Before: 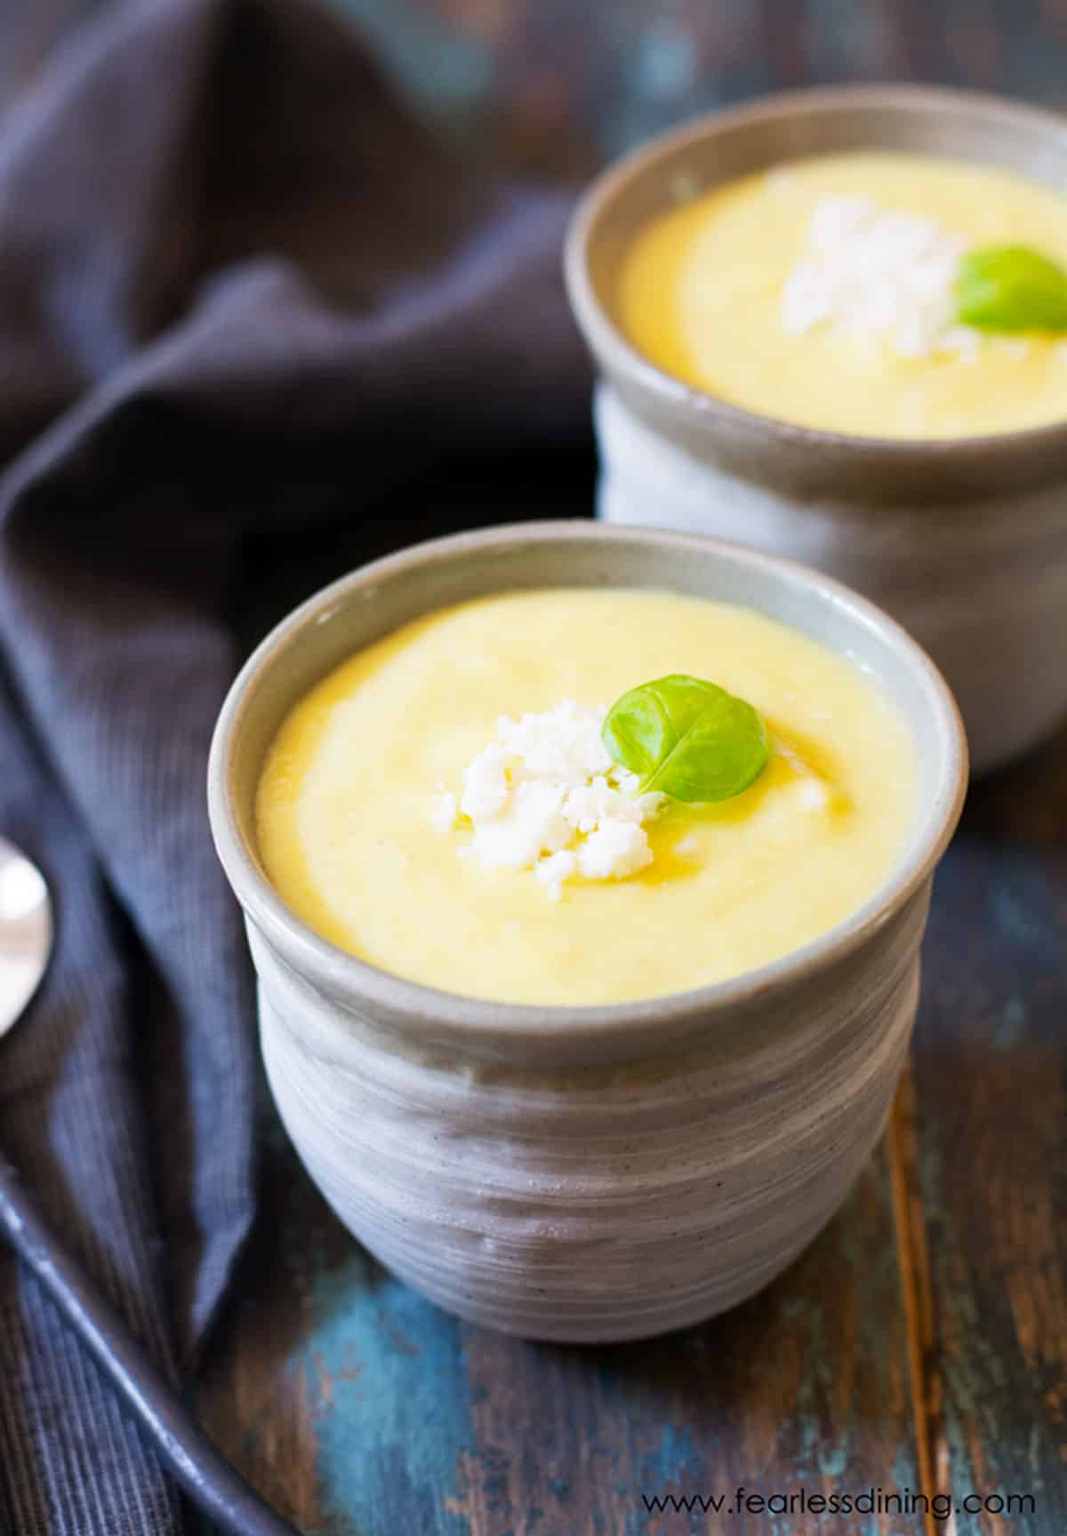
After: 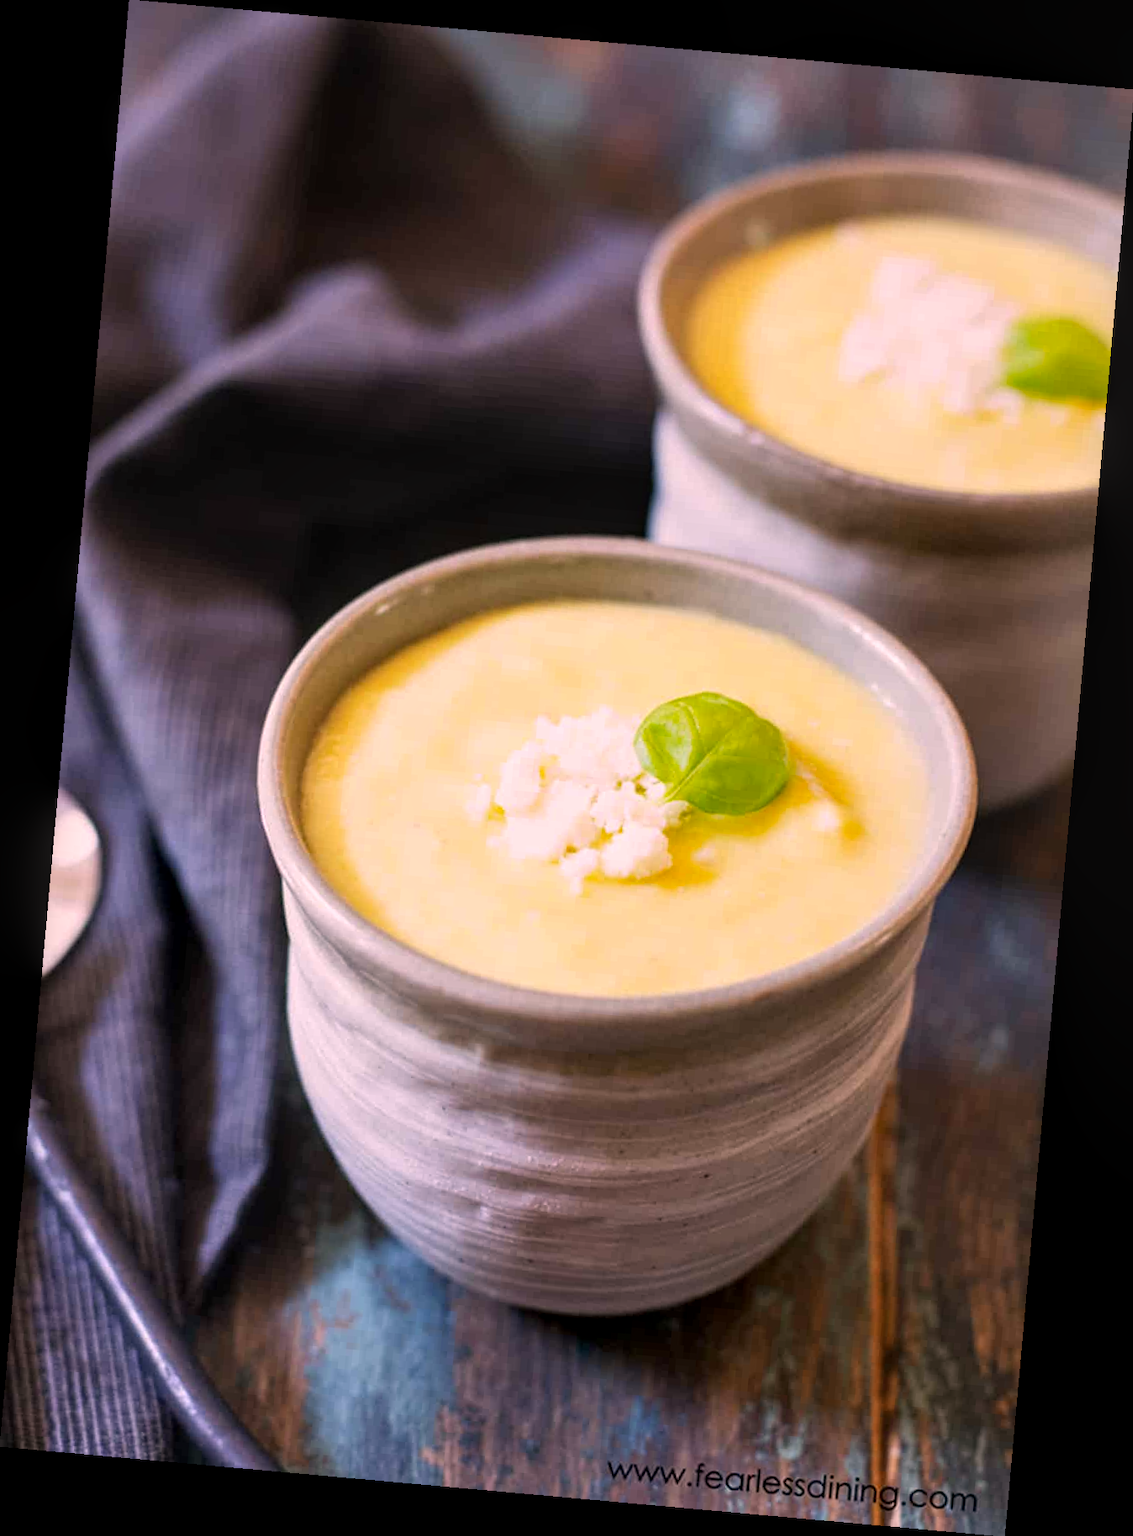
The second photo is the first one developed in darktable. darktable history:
local contrast: on, module defaults
color correction: highlights a* 14.52, highlights b* 4.84
rotate and perspective: rotation 5.12°, automatic cropping off
color balance: input saturation 99%
